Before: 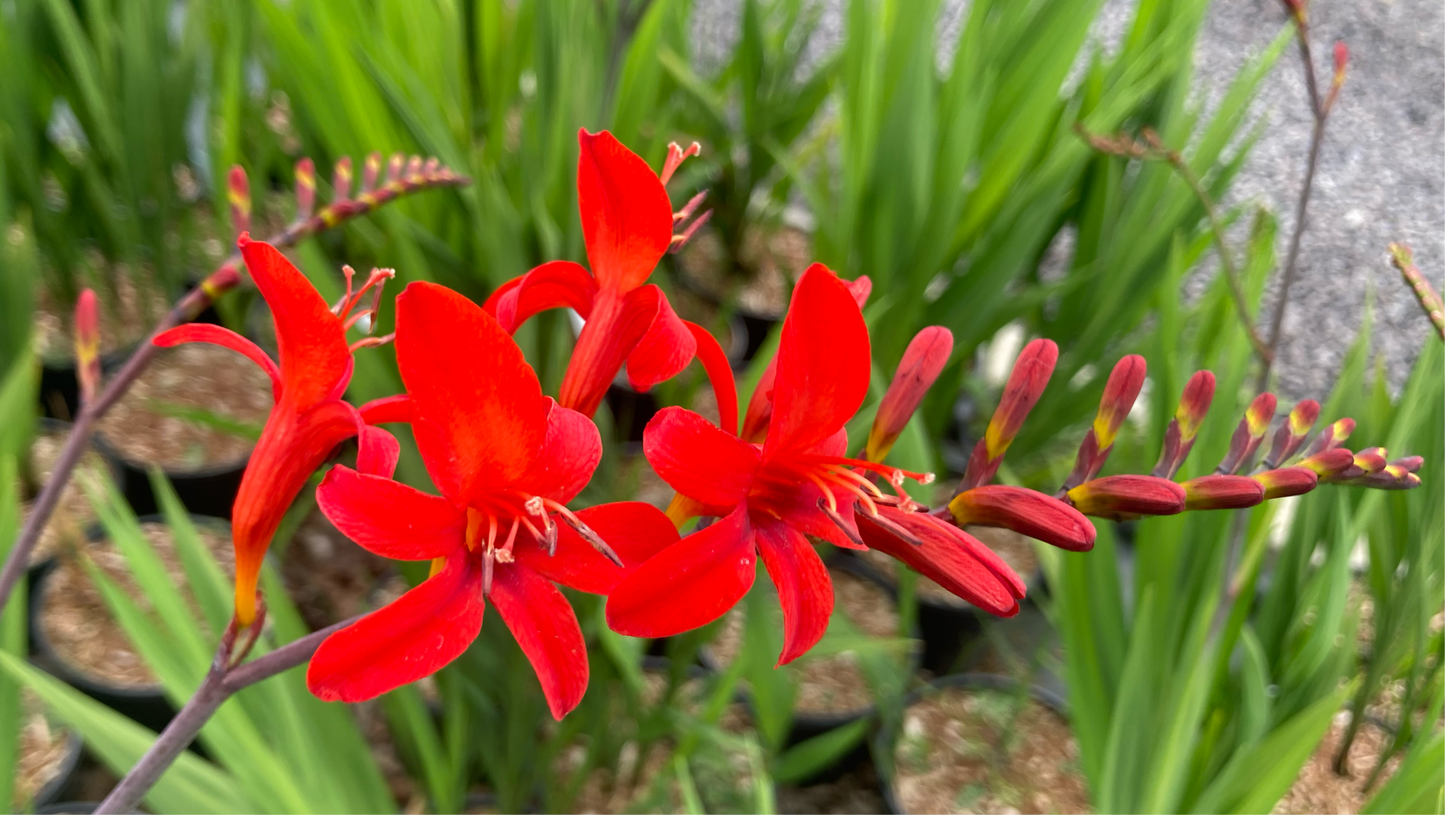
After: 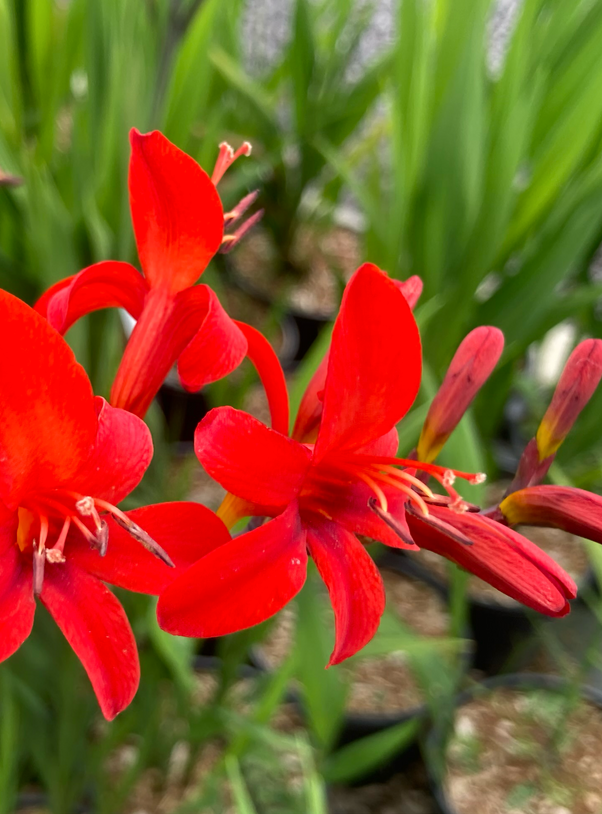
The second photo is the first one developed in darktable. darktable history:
crop: left 31.094%, right 27.209%
contrast brightness saturation: contrast 0.073
